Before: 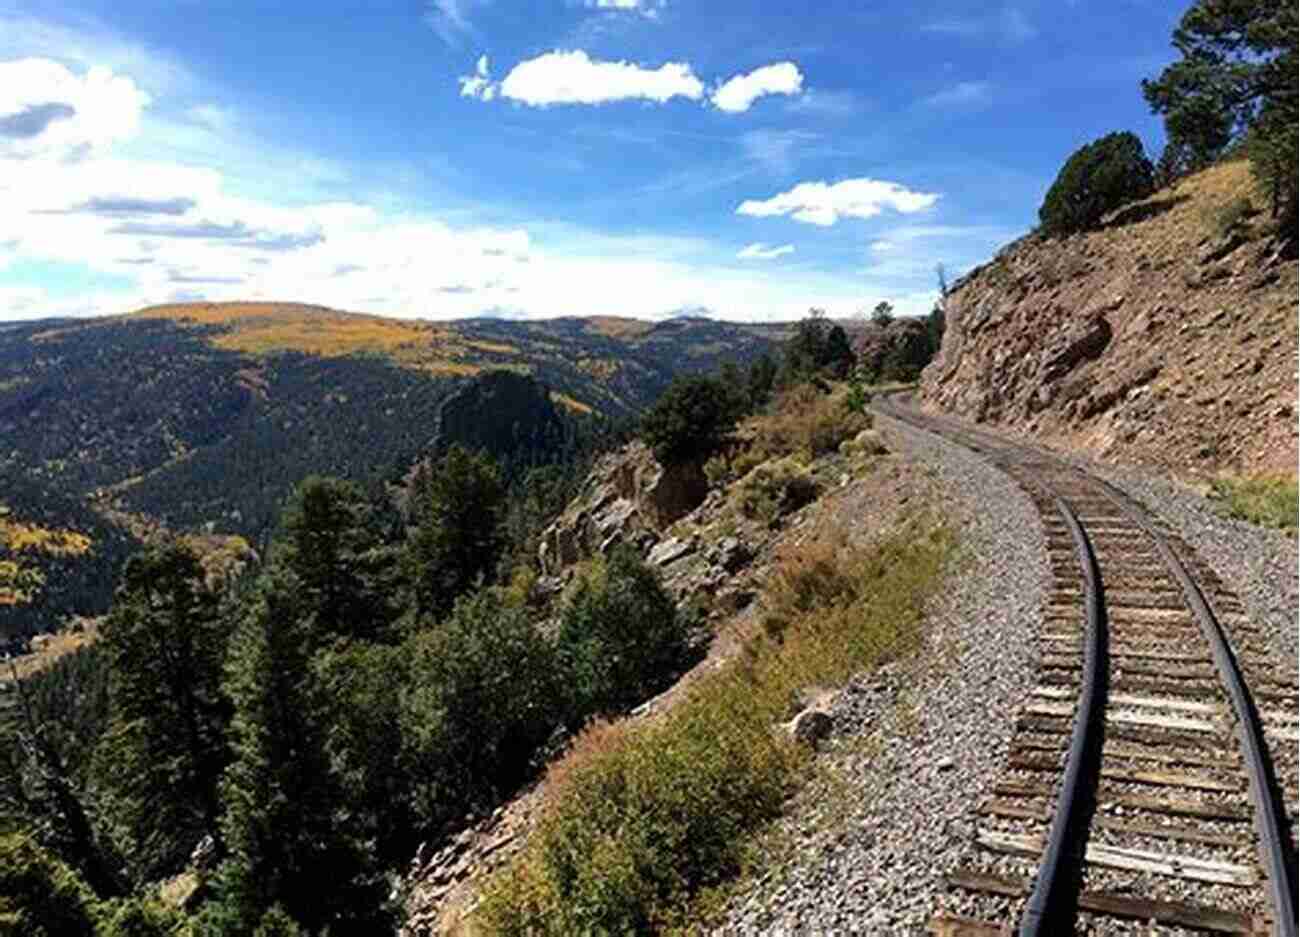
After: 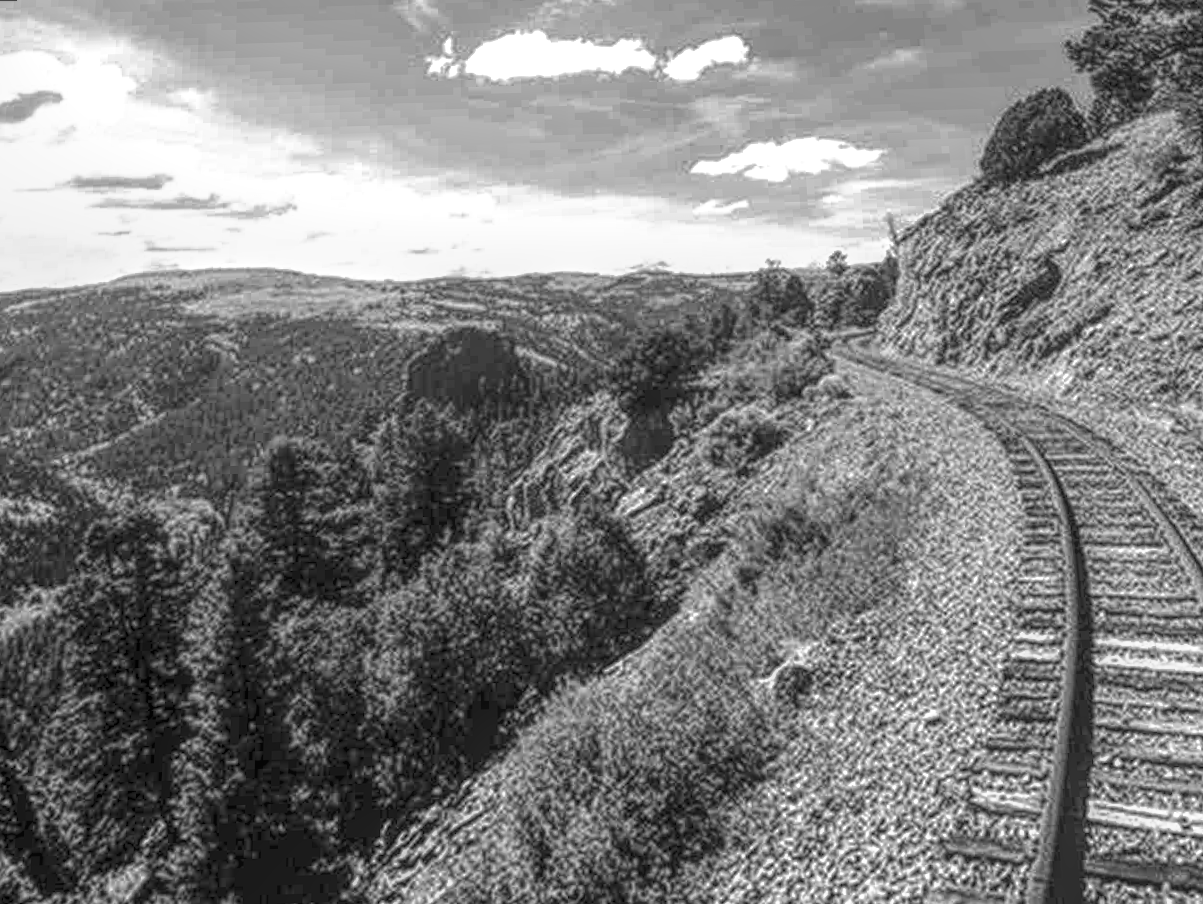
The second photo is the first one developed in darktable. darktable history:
local contrast: highlights 20%, shadows 30%, detail 200%, midtone range 0.2
color balance rgb: shadows lift › luminance 1%, shadows lift › chroma 0.2%, shadows lift › hue 20°, power › luminance 1%, power › chroma 0.4%, power › hue 34°, highlights gain › luminance 0.8%, highlights gain › chroma 0.4%, highlights gain › hue 44°, global offset › chroma 0.4%, global offset › hue 34°, white fulcrum 0.08 EV, linear chroma grading › shadows -7%, linear chroma grading › highlights -7%, linear chroma grading › global chroma -10%, linear chroma grading › mid-tones -8%, perceptual saturation grading › global saturation -28%, perceptual saturation grading › highlights -20%, perceptual saturation grading › mid-tones -24%, perceptual saturation grading › shadows -24%, perceptual brilliance grading › global brilliance -1%, perceptual brilliance grading › highlights -1%, perceptual brilliance grading › mid-tones -1%, perceptual brilliance grading › shadows -1%, global vibrance -17%, contrast -6%
exposure: exposure 0.657 EV, compensate highlight preservation false
tone equalizer: on, module defaults
monochrome: a -6.99, b 35.61, size 1.4
rotate and perspective: rotation -1.68°, lens shift (vertical) -0.146, crop left 0.049, crop right 0.912, crop top 0.032, crop bottom 0.96
white balance: red 1.029, blue 0.92
